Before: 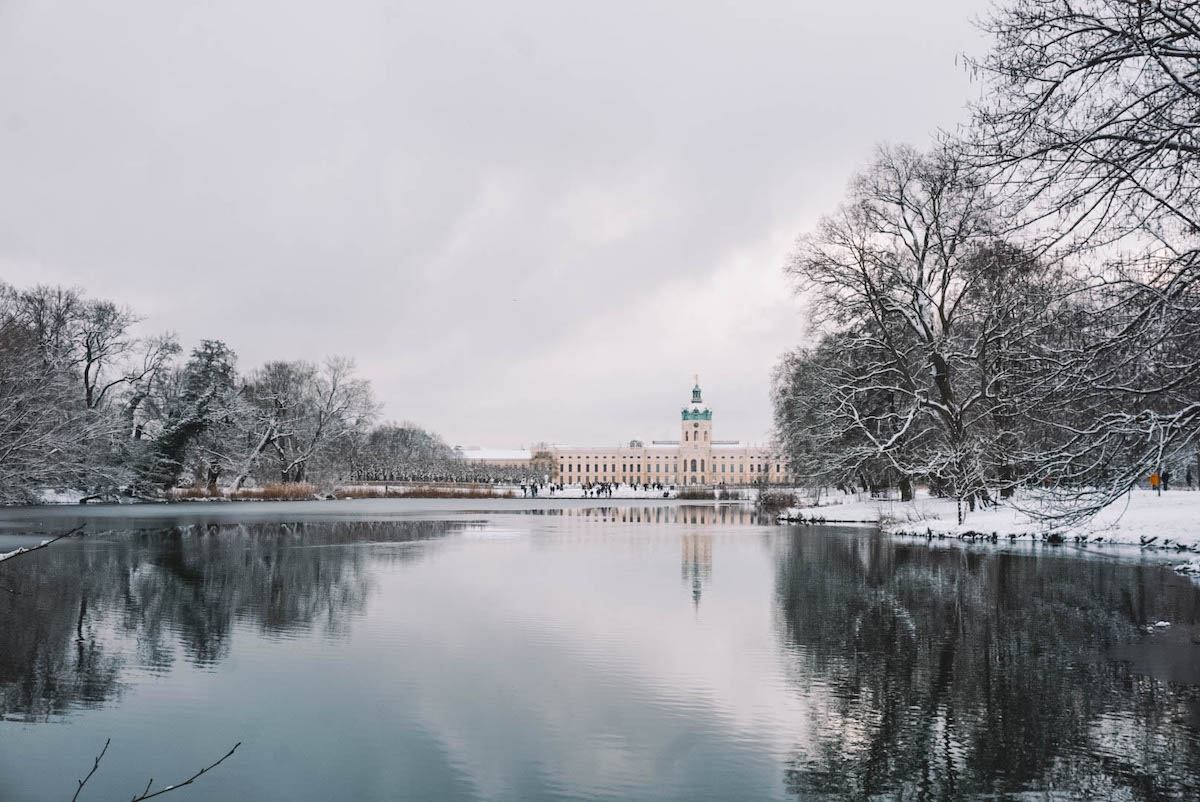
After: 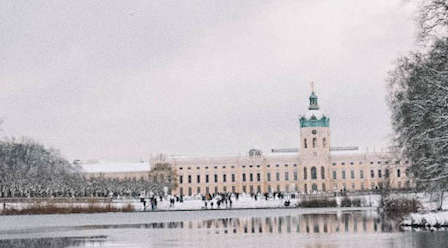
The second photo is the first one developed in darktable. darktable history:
crop: left 31.751%, top 32.172%, right 27.8%, bottom 35.83%
white balance: emerald 1
grain: coarseness 0.09 ISO
rotate and perspective: rotation -1.68°, lens shift (vertical) -0.146, crop left 0.049, crop right 0.912, crop top 0.032, crop bottom 0.96
